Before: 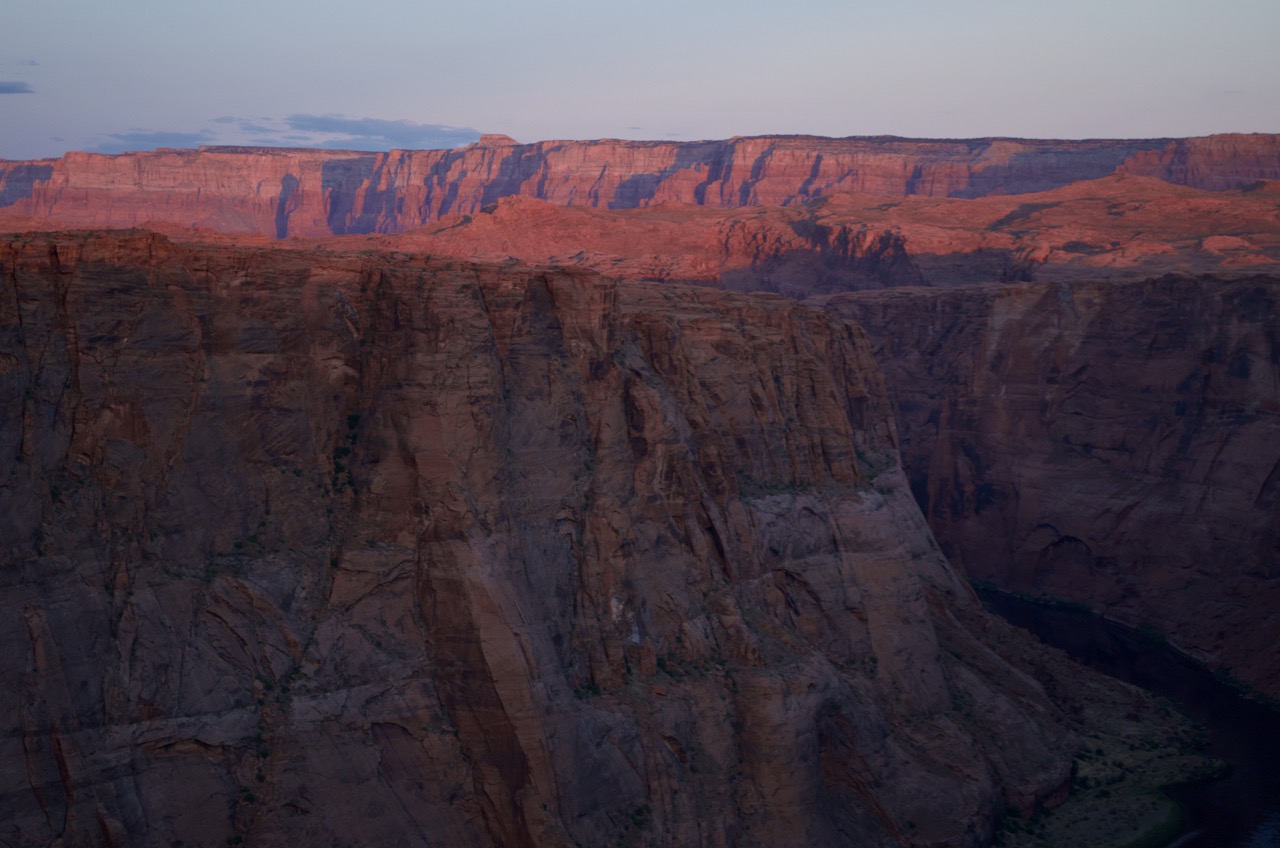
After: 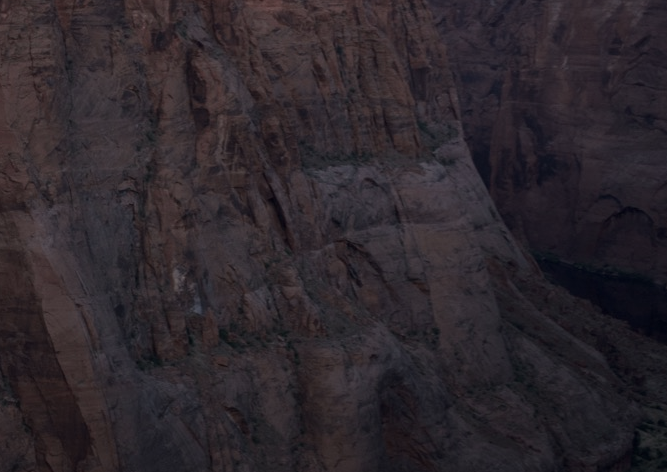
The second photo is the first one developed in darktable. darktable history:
crop: left 34.23%, top 38.802%, right 13.637%, bottom 5.441%
color zones: curves: ch1 [(0, 0.292) (0.001, 0.292) (0.2, 0.264) (0.4, 0.248) (0.6, 0.248) (0.8, 0.264) (0.999, 0.292) (1, 0.292)]
